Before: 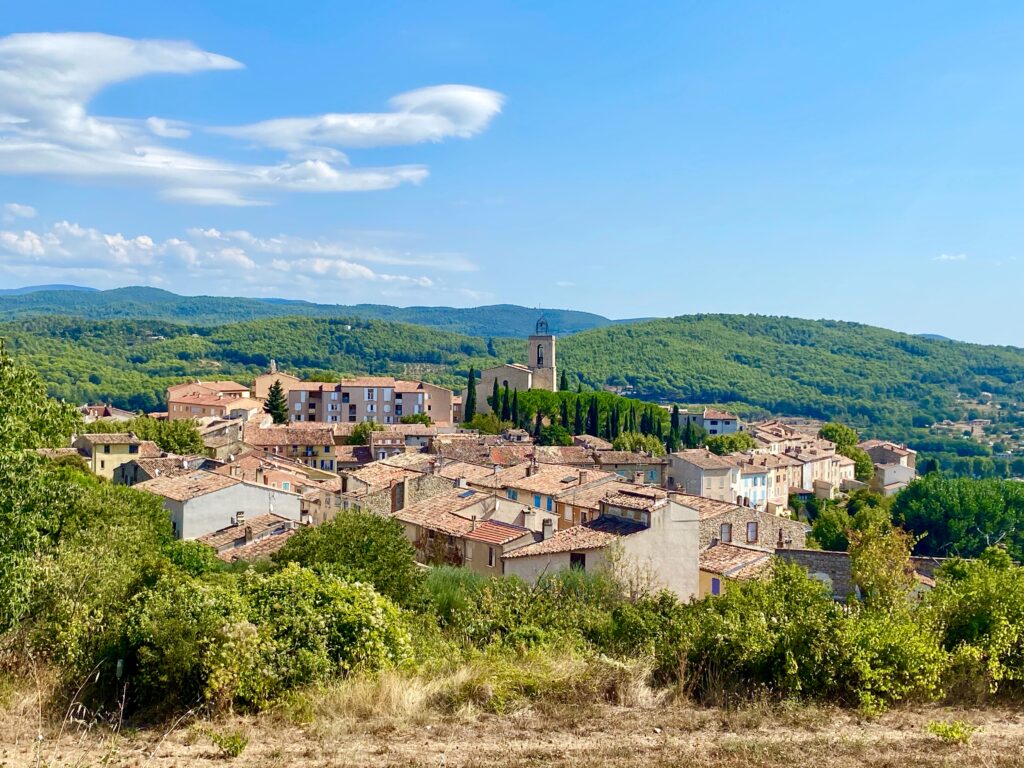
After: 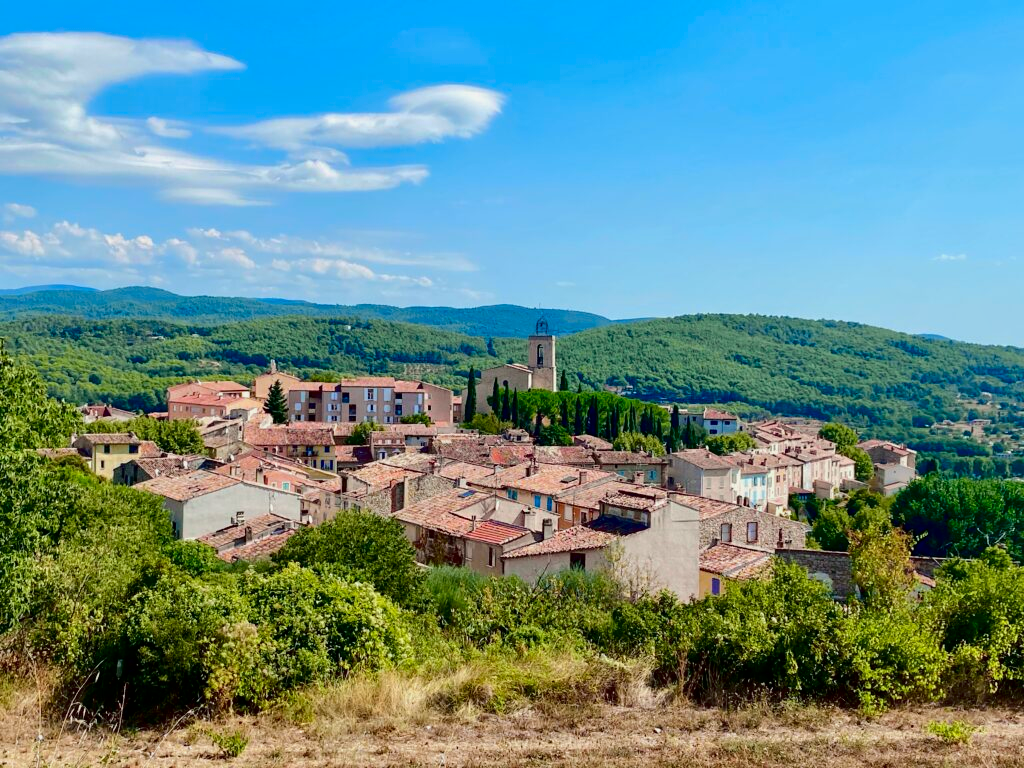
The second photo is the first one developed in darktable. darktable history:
shadows and highlights: shadows -20, white point adjustment -2, highlights -35
tone curve: curves: ch0 [(0, 0) (0.068, 0.012) (0.183, 0.089) (0.341, 0.283) (0.547, 0.532) (0.828, 0.815) (1, 0.983)]; ch1 [(0, 0) (0.23, 0.166) (0.34, 0.308) (0.371, 0.337) (0.429, 0.411) (0.477, 0.462) (0.499, 0.498) (0.529, 0.537) (0.559, 0.582) (0.743, 0.798) (1, 1)]; ch2 [(0, 0) (0.431, 0.414) (0.498, 0.503) (0.524, 0.528) (0.568, 0.546) (0.6, 0.597) (0.634, 0.645) (0.728, 0.742) (1, 1)], color space Lab, independent channels, preserve colors none
